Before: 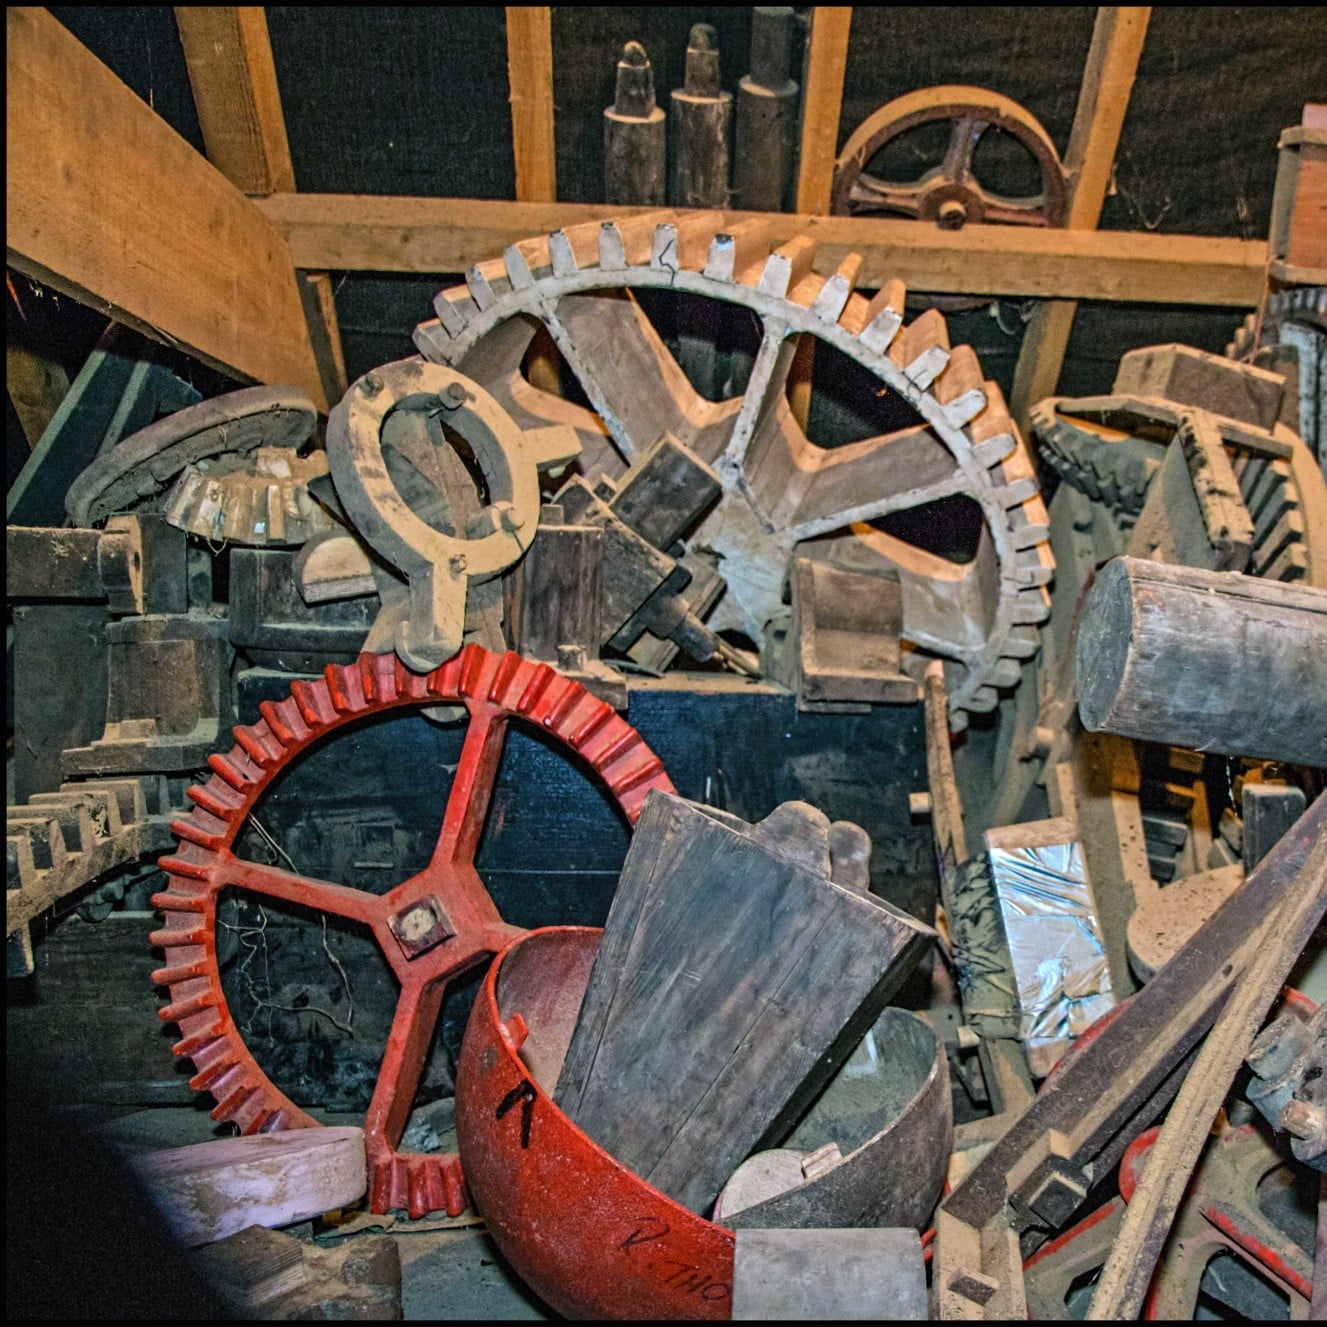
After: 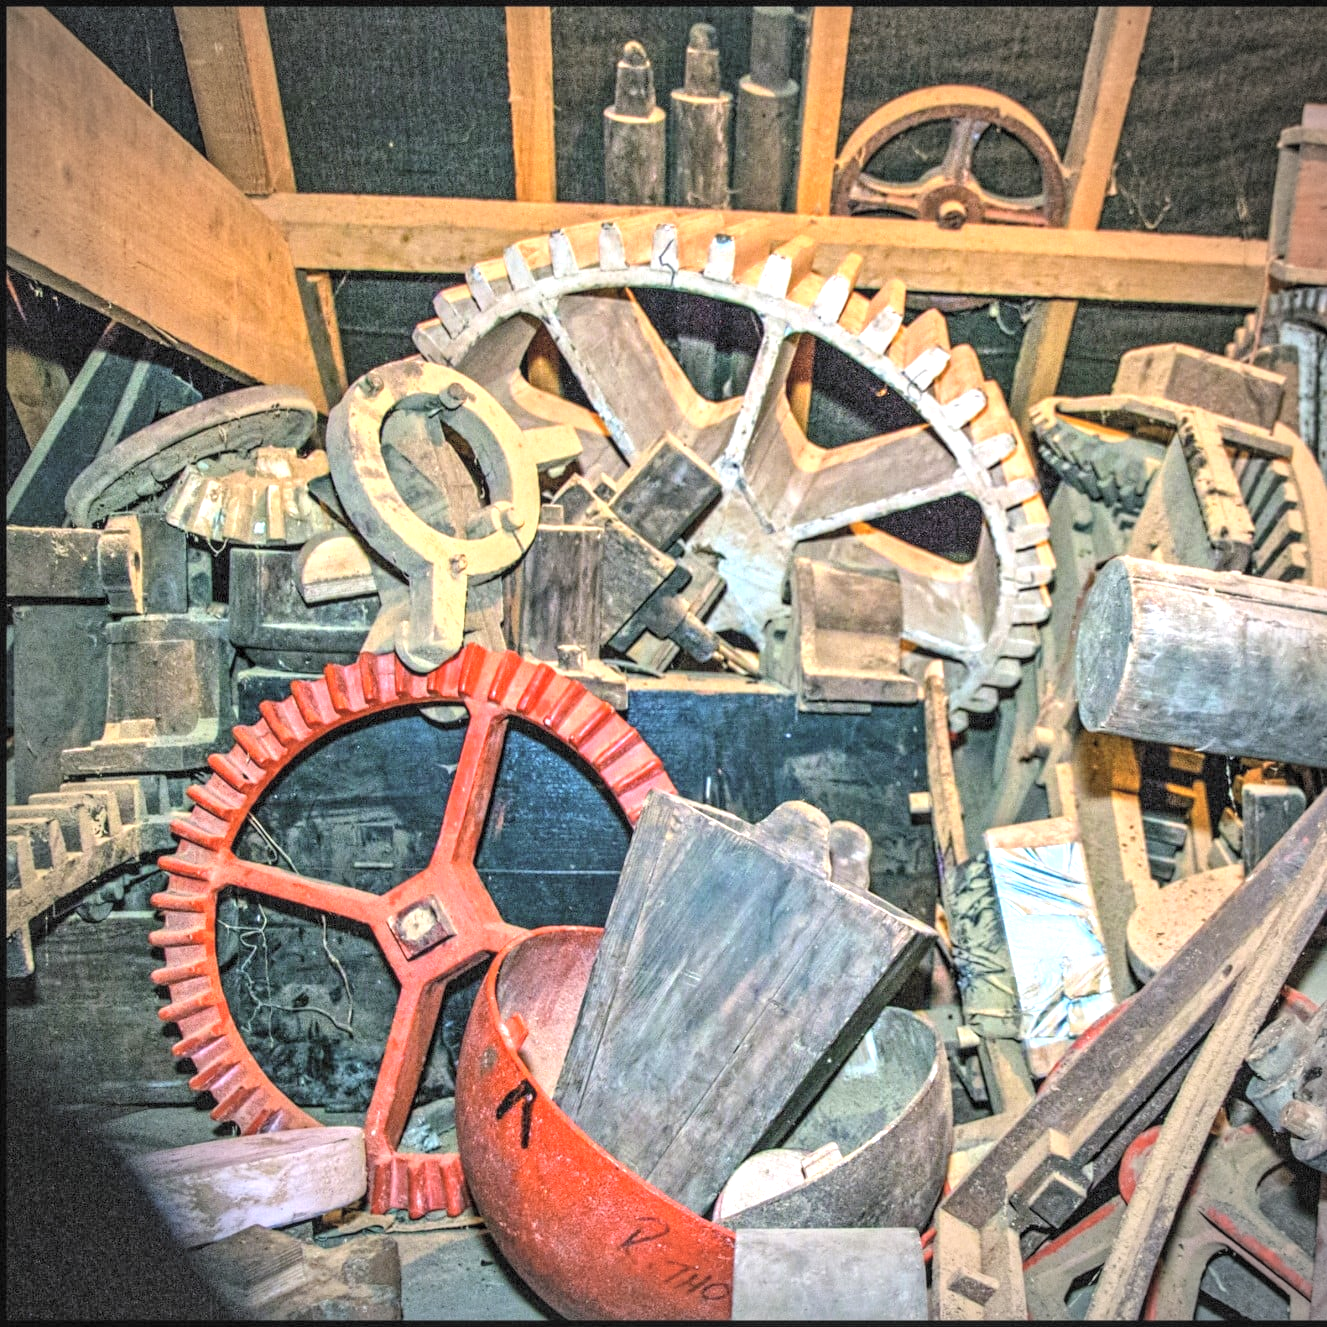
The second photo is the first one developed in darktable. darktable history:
exposure: black level correction 0, exposure 1.1 EV, compensate highlight preservation false
local contrast: on, module defaults
contrast brightness saturation: brightness 0.28
shadows and highlights: shadows 32, highlights -32, soften with gaussian
vignetting: on, module defaults
